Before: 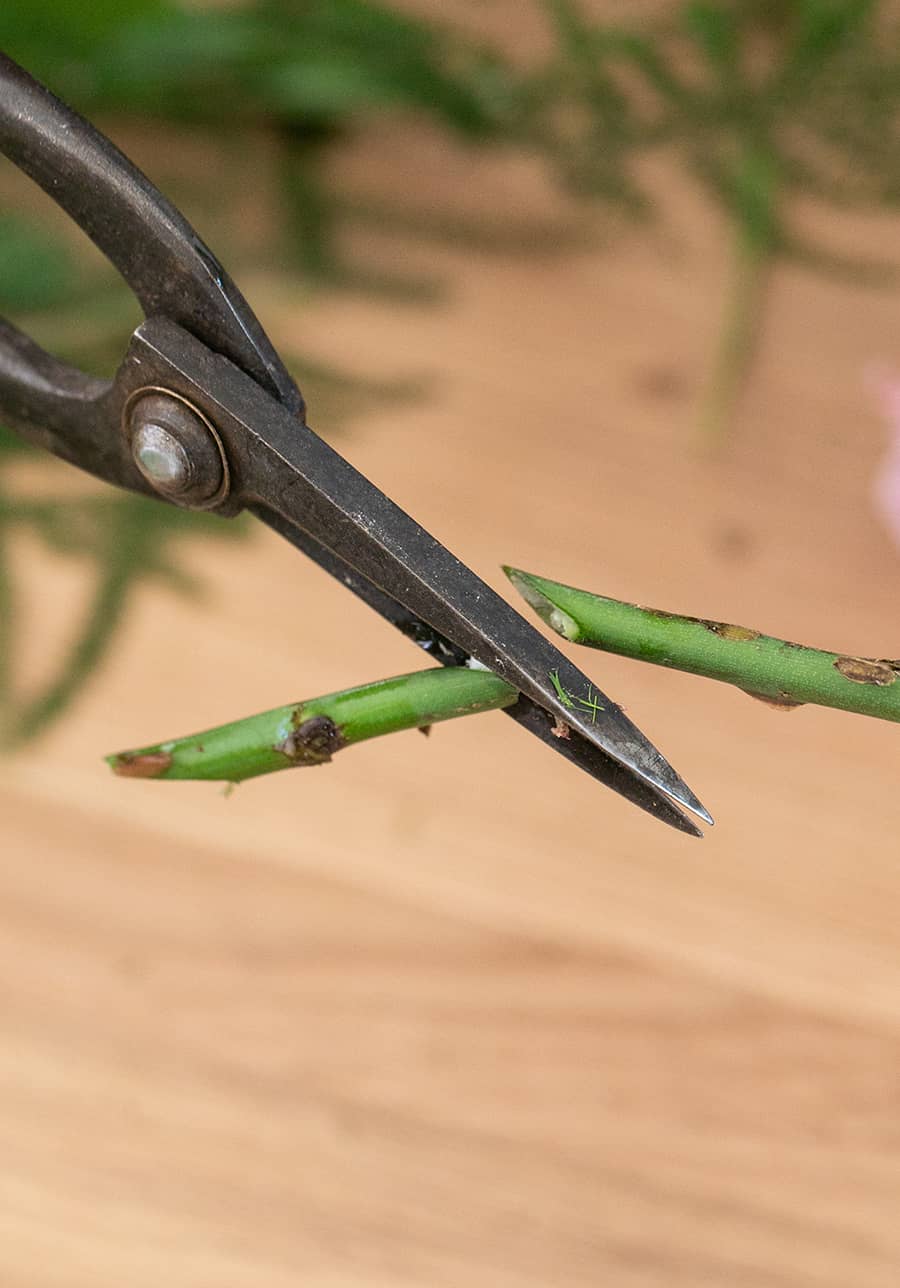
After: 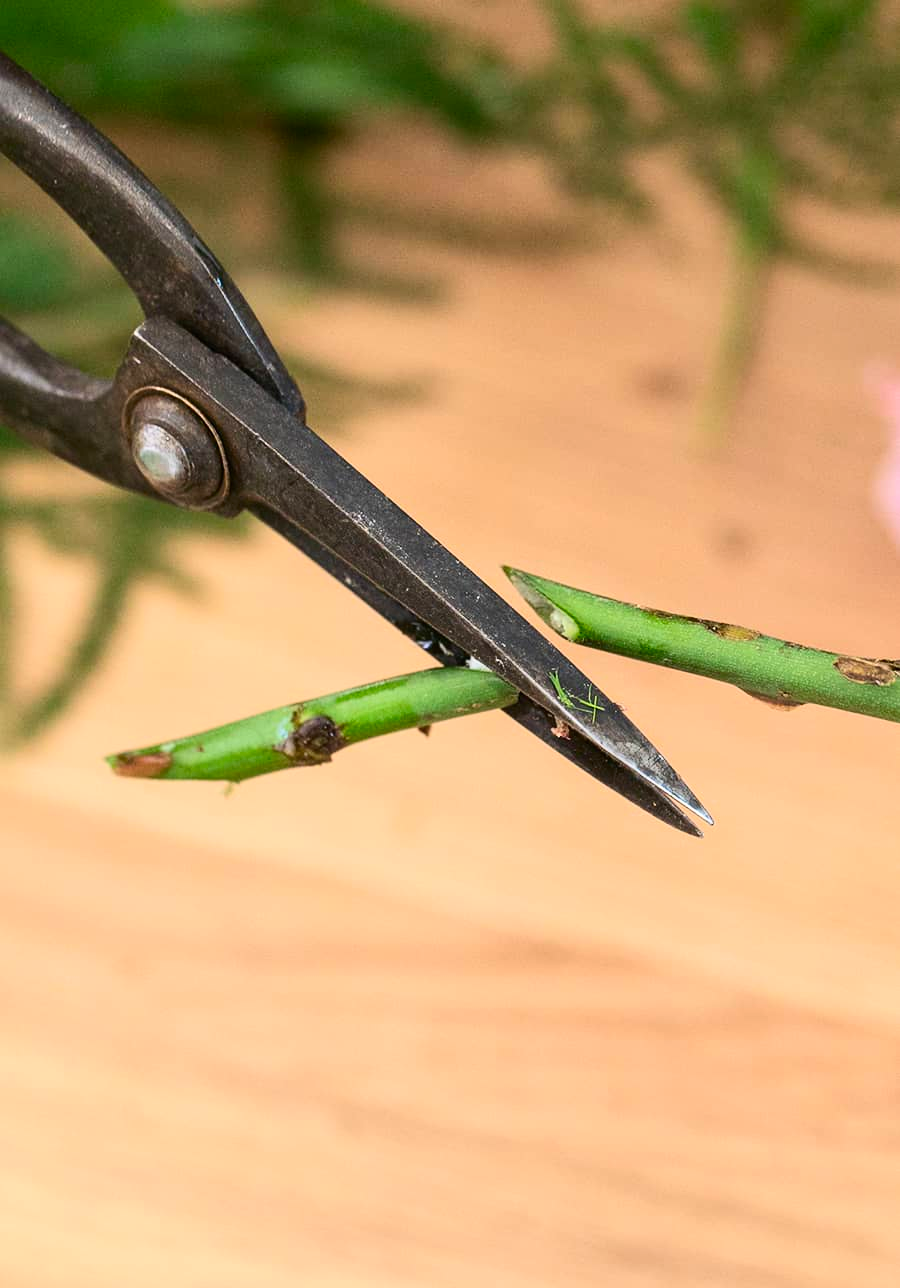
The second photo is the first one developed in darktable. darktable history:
contrast brightness saturation: contrast 0.233, brightness 0.098, saturation 0.294
